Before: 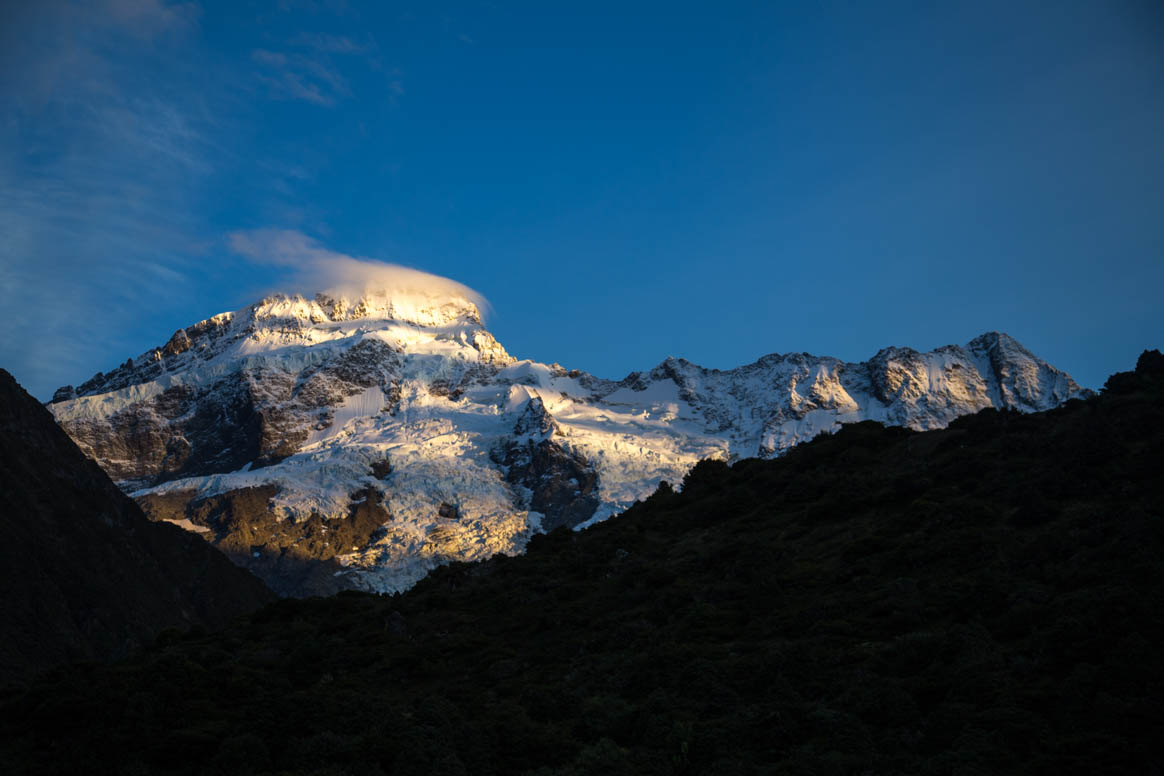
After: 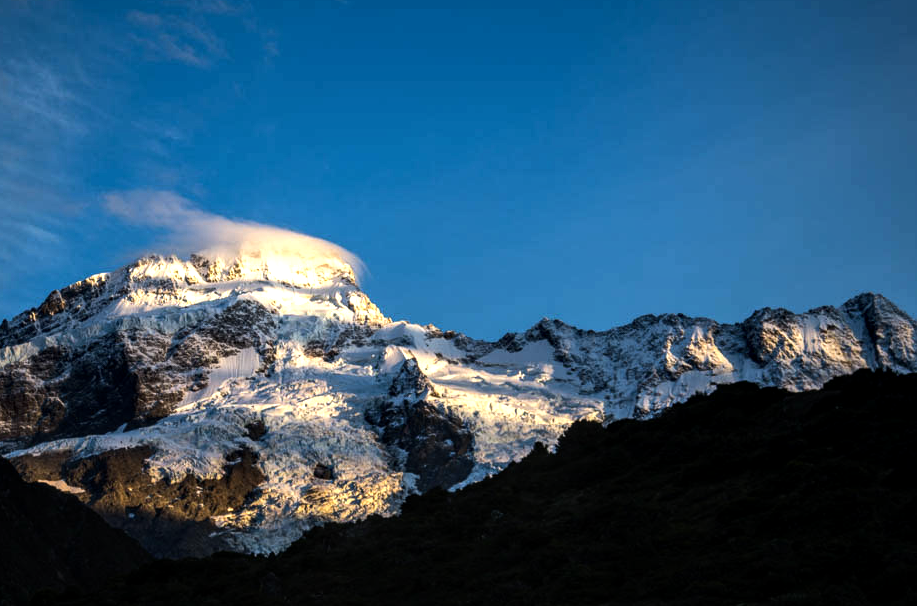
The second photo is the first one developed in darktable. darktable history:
local contrast: on, module defaults
tone equalizer: -8 EV -0.75 EV, -7 EV -0.7 EV, -6 EV -0.6 EV, -5 EV -0.4 EV, -3 EV 0.4 EV, -2 EV 0.6 EV, -1 EV 0.7 EV, +0 EV 0.75 EV, edges refinement/feathering 500, mask exposure compensation -1.57 EV, preserve details no
crop and rotate: left 10.77%, top 5.1%, right 10.41%, bottom 16.76%
